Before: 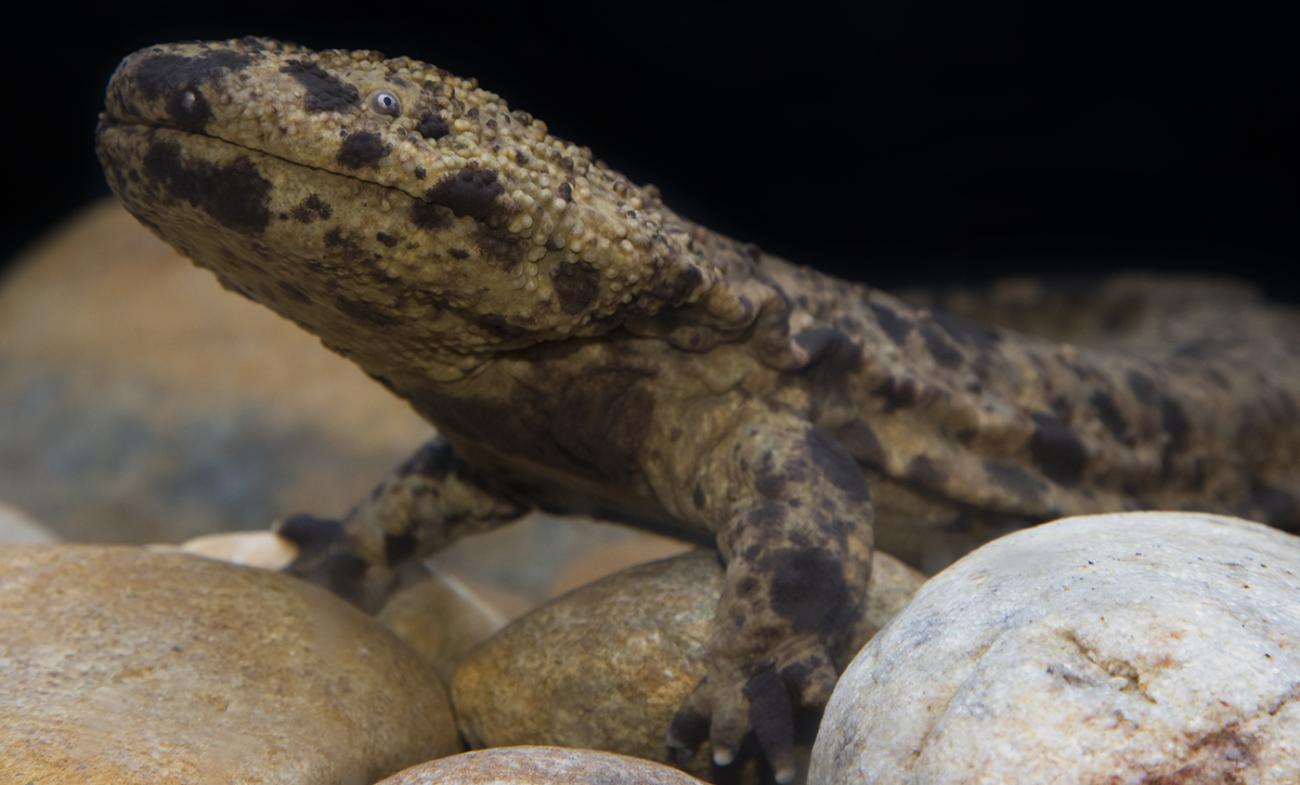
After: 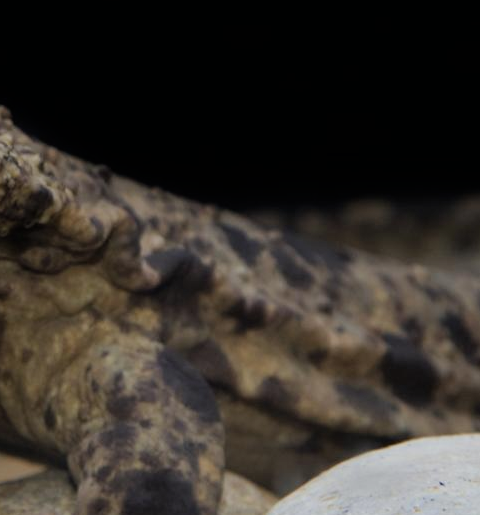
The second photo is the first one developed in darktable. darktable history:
crop and rotate: left 49.936%, top 10.094%, right 13.136%, bottom 24.256%
filmic rgb: black relative exposure -8.15 EV, white relative exposure 3.76 EV, hardness 4.46
